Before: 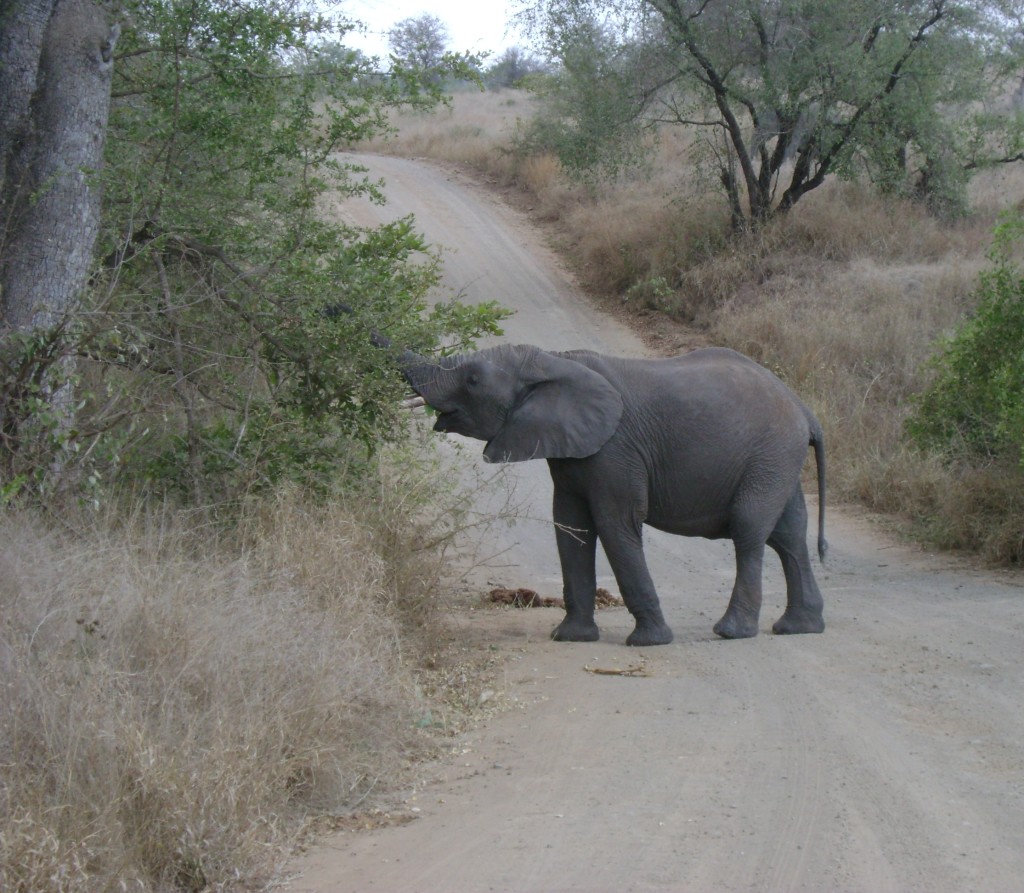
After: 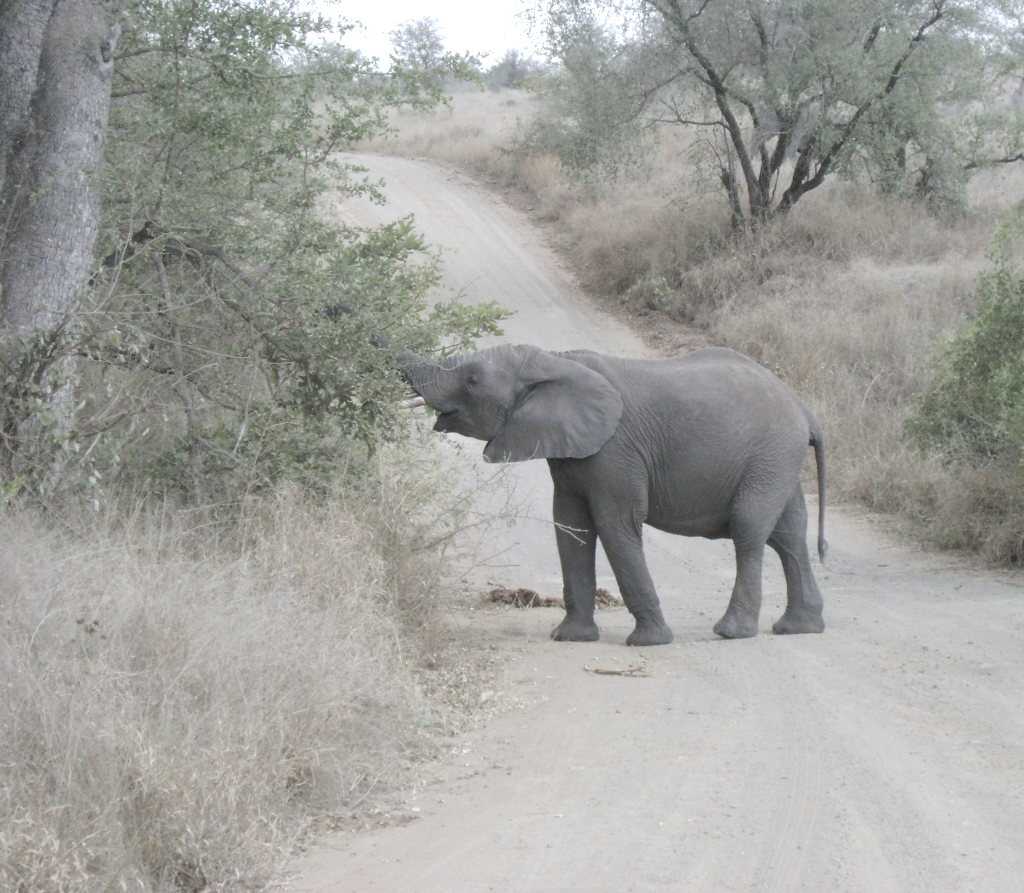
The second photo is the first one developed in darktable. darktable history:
contrast brightness saturation: brightness 0.184, saturation -0.503
exposure: black level correction 0.001, exposure 0.498 EV, compensate highlight preservation false
